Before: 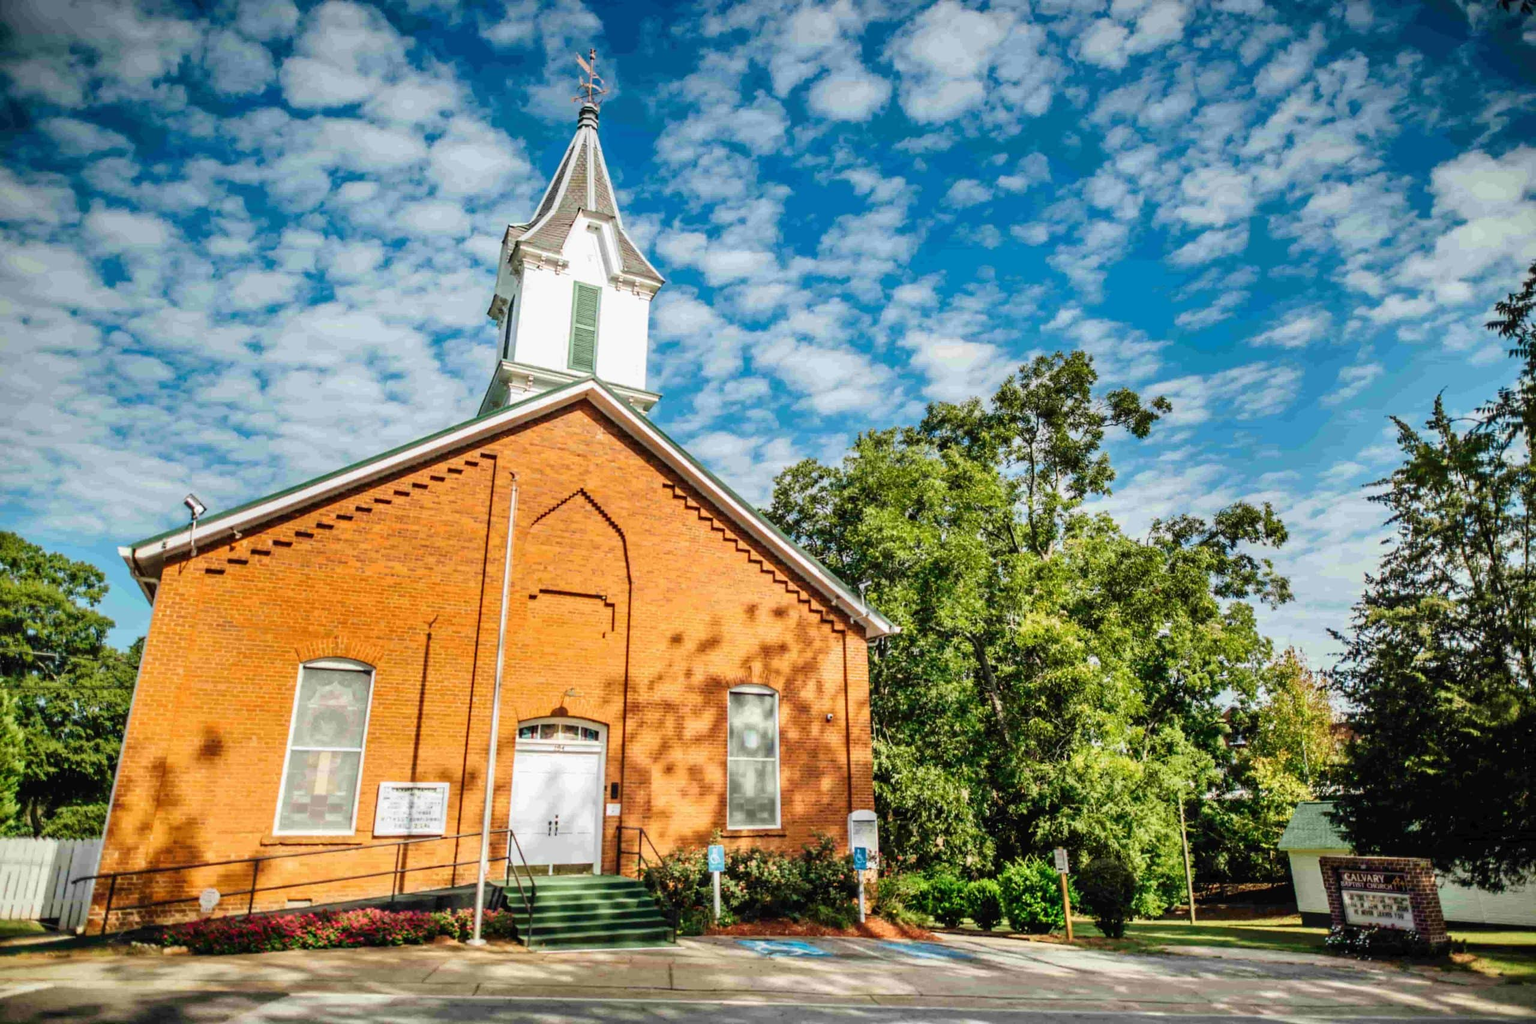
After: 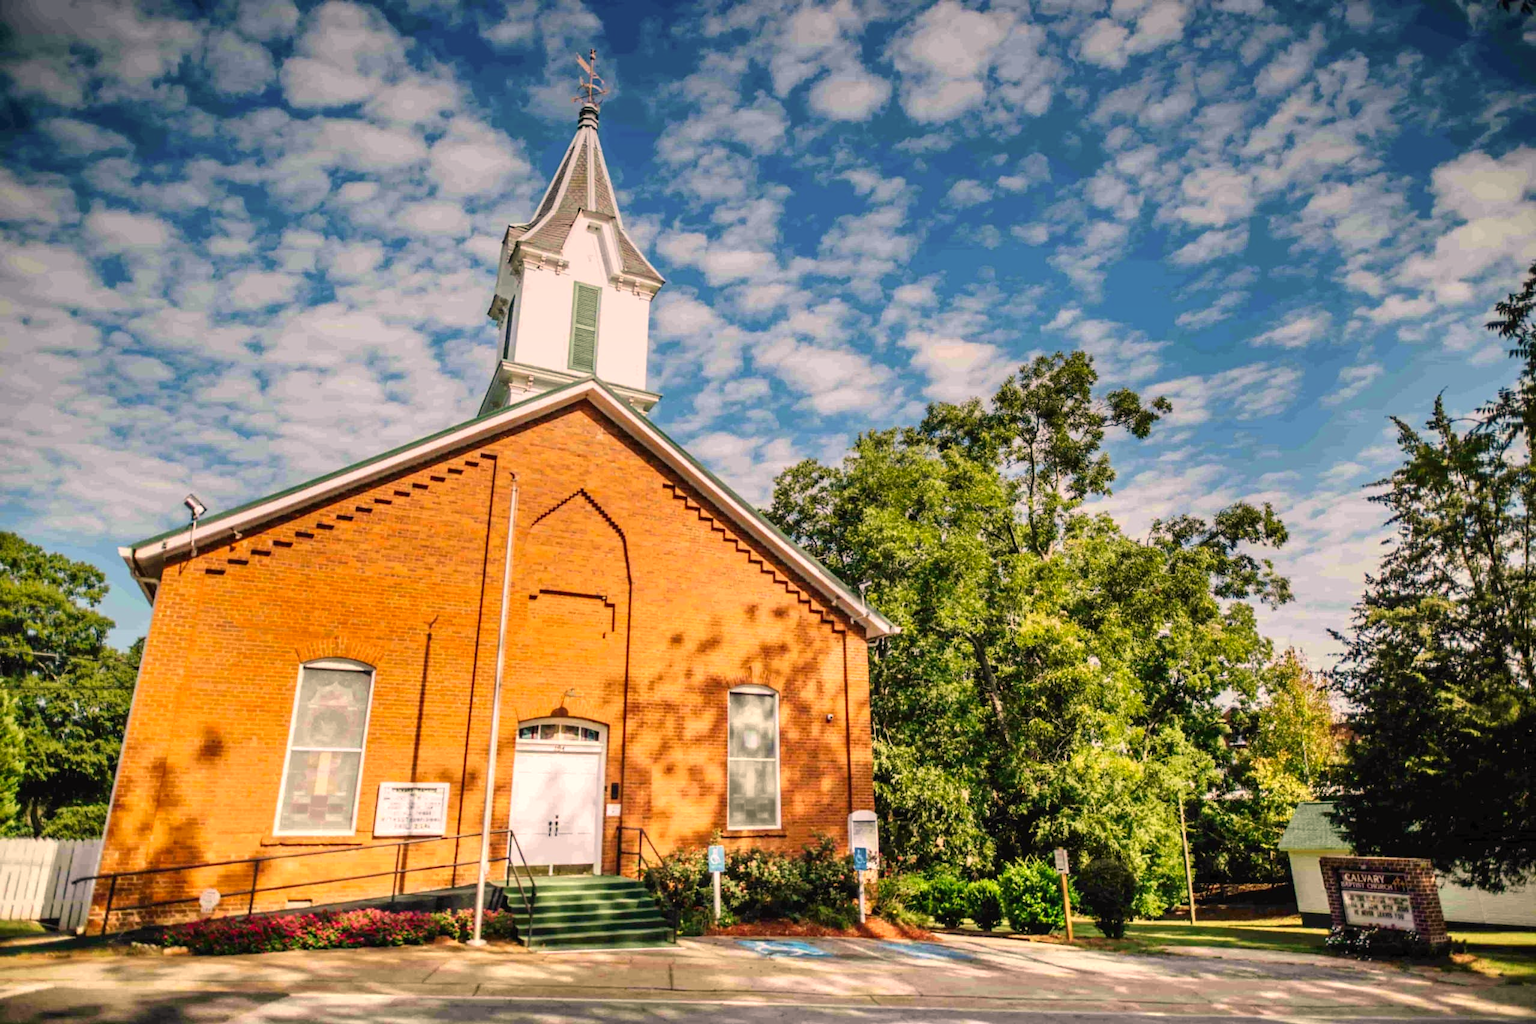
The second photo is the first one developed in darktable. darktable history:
white balance: emerald 1
exposure: black level correction 0, exposure 0.3 EV, compensate highlight preservation false
color correction: highlights a* 11.96, highlights b* 11.58
graduated density: rotation -0.352°, offset 57.64
